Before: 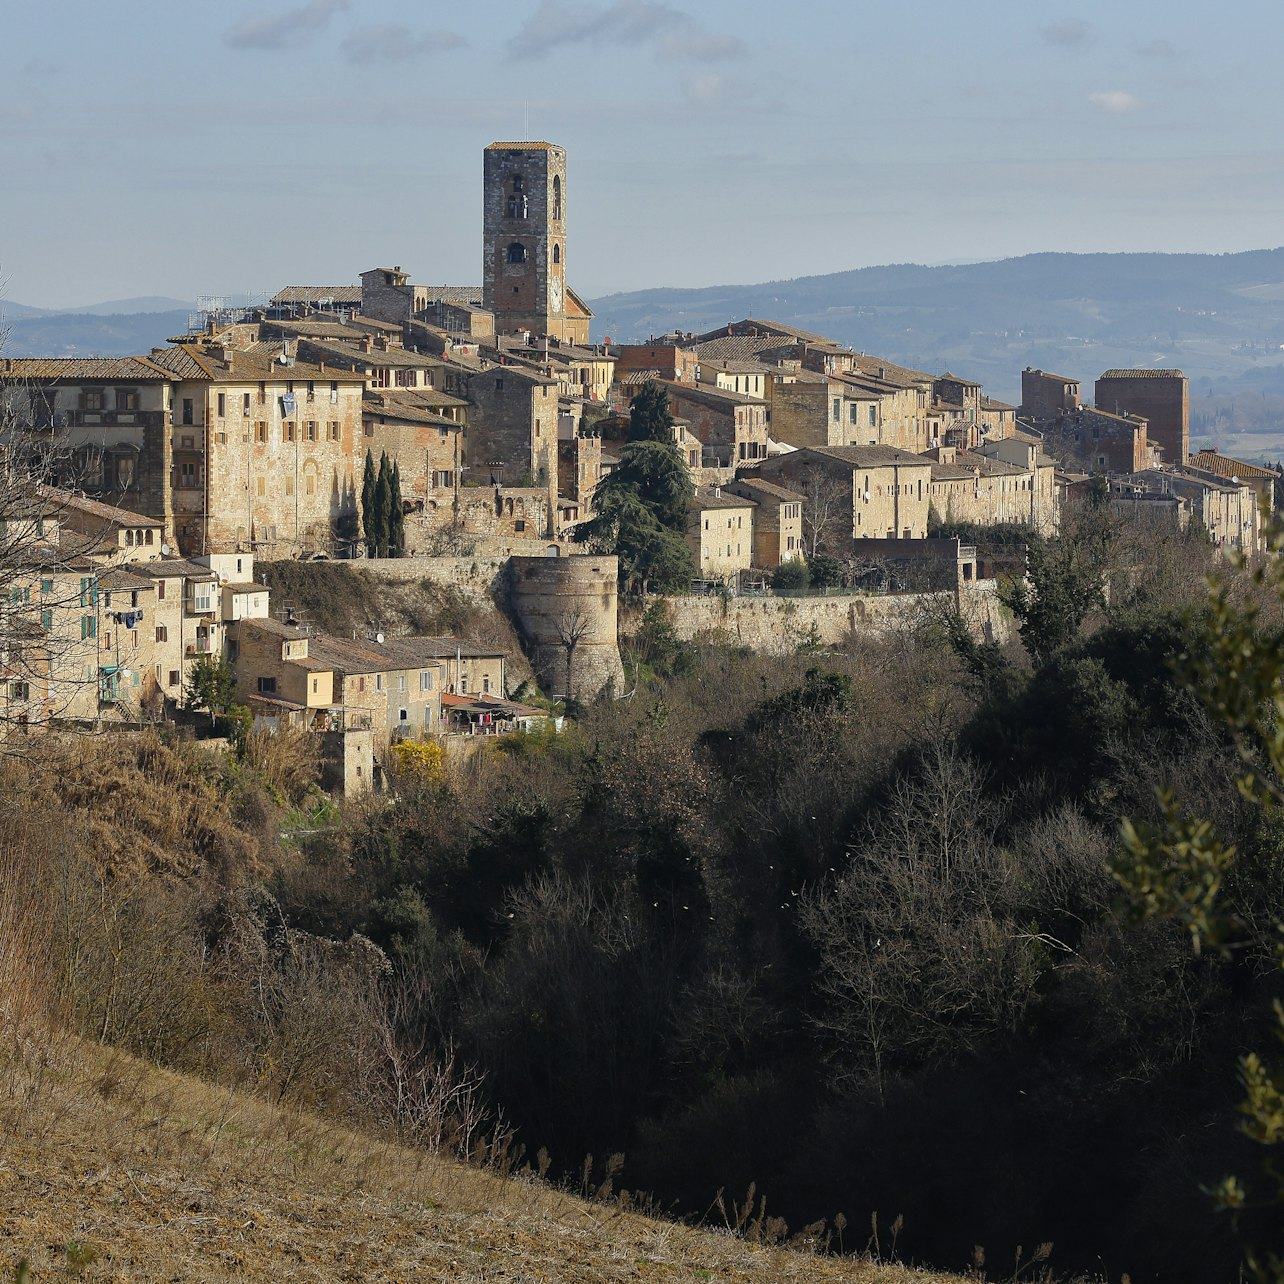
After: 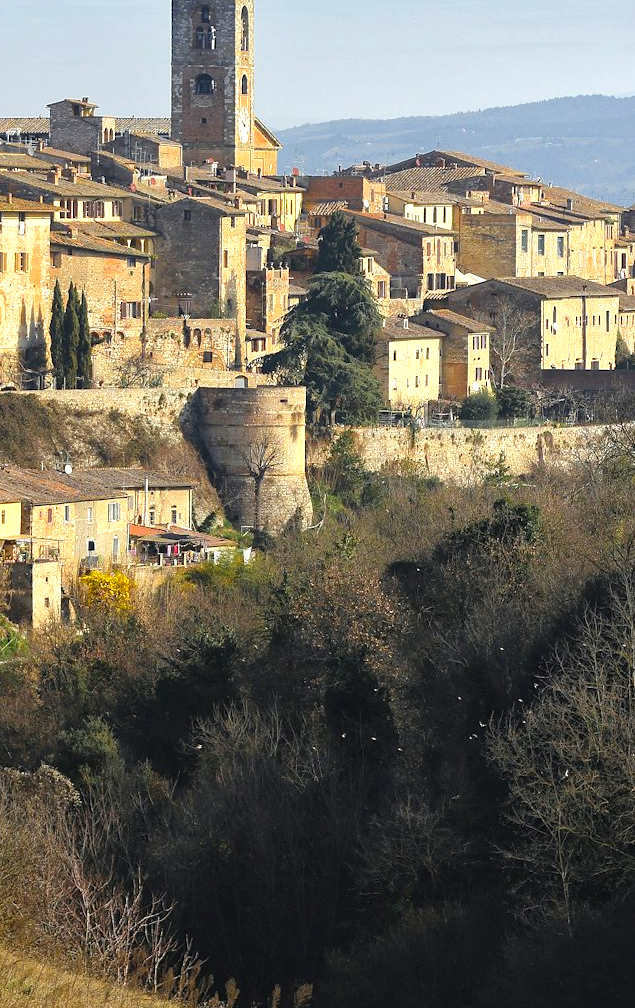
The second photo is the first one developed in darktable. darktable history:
exposure: black level correction 0, exposure 0.7 EV, compensate exposure bias true, compensate highlight preservation false
color balance rgb: perceptual saturation grading › global saturation -1%
color zones: curves: ch0 [(0.224, 0.526) (0.75, 0.5)]; ch1 [(0.055, 0.526) (0.224, 0.761) (0.377, 0.526) (0.75, 0.5)]
crop and rotate: angle 0.02°, left 24.353%, top 13.219%, right 26.156%, bottom 8.224%
